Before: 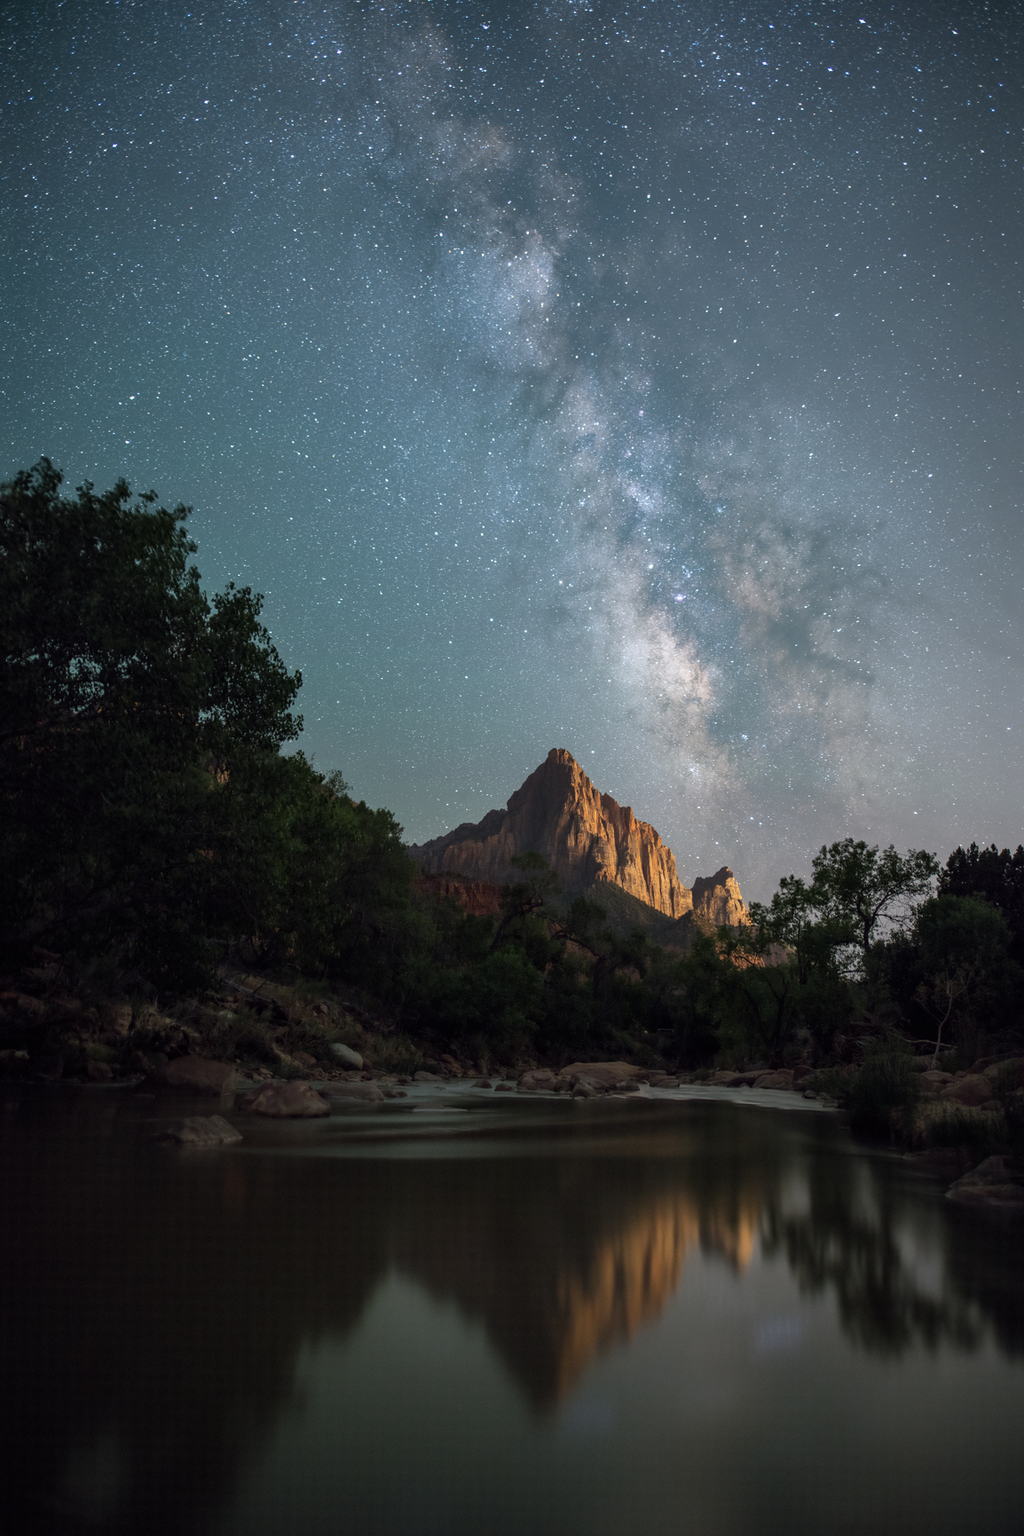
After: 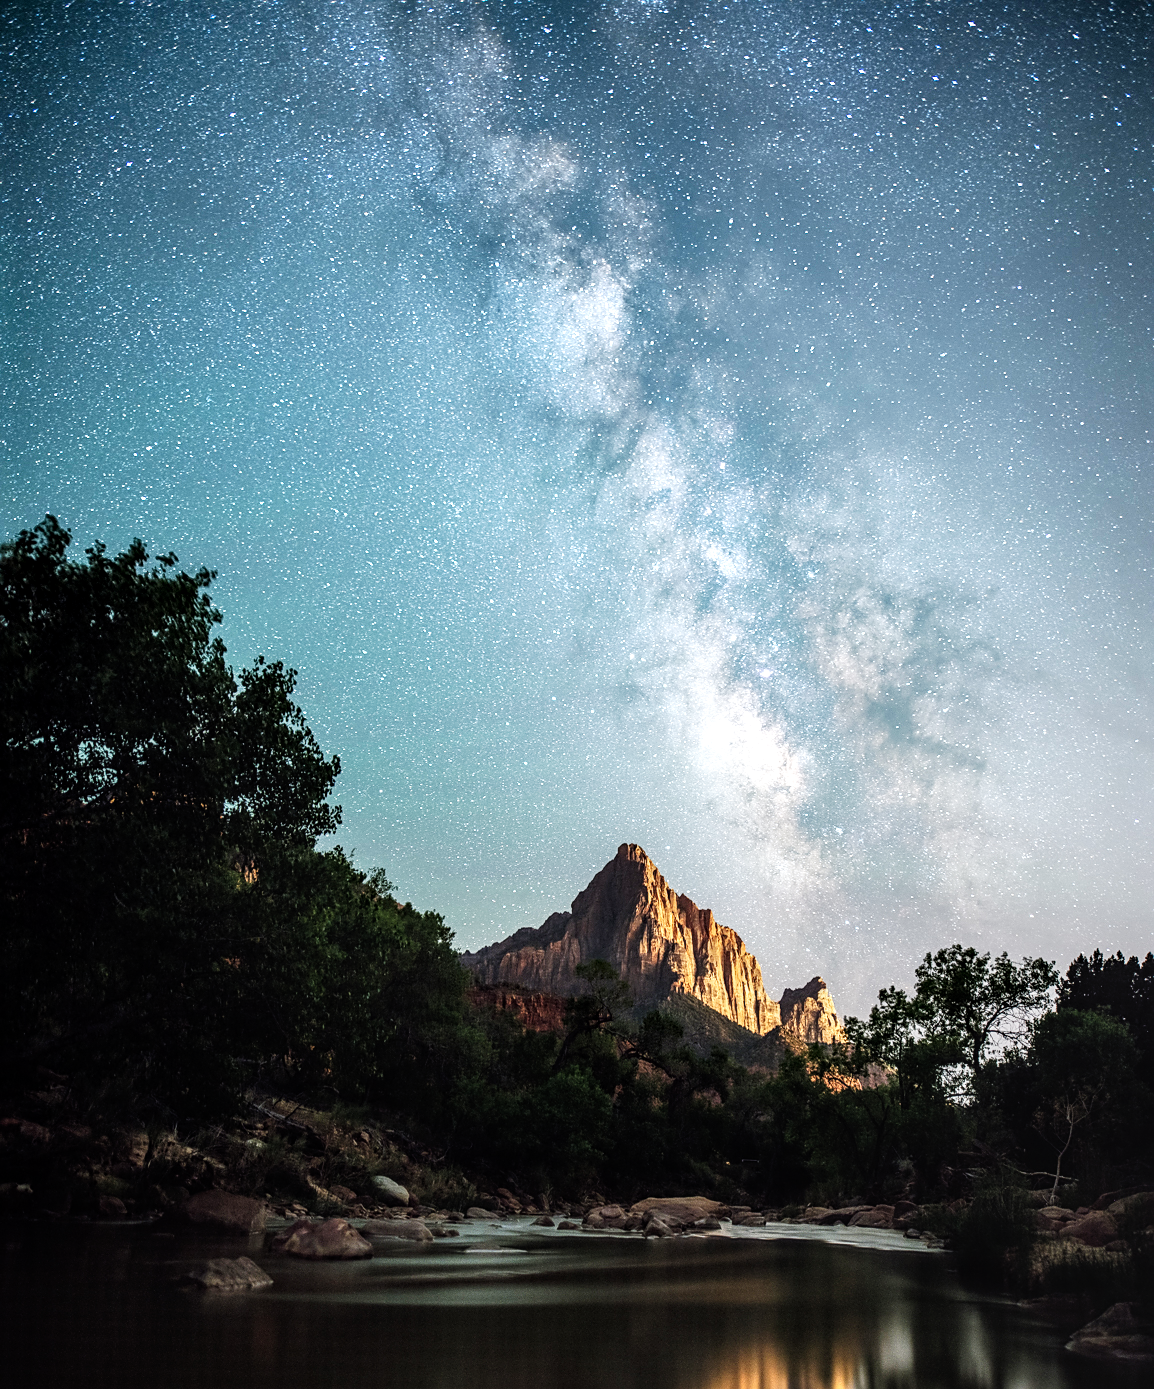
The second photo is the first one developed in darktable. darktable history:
local contrast: detail 142%
base curve: curves: ch0 [(0, 0) (0.007, 0.004) (0.027, 0.03) (0.046, 0.07) (0.207, 0.54) (0.442, 0.872) (0.673, 0.972) (1, 1)], preserve colors none
crop: bottom 19.717%
sharpen: on, module defaults
